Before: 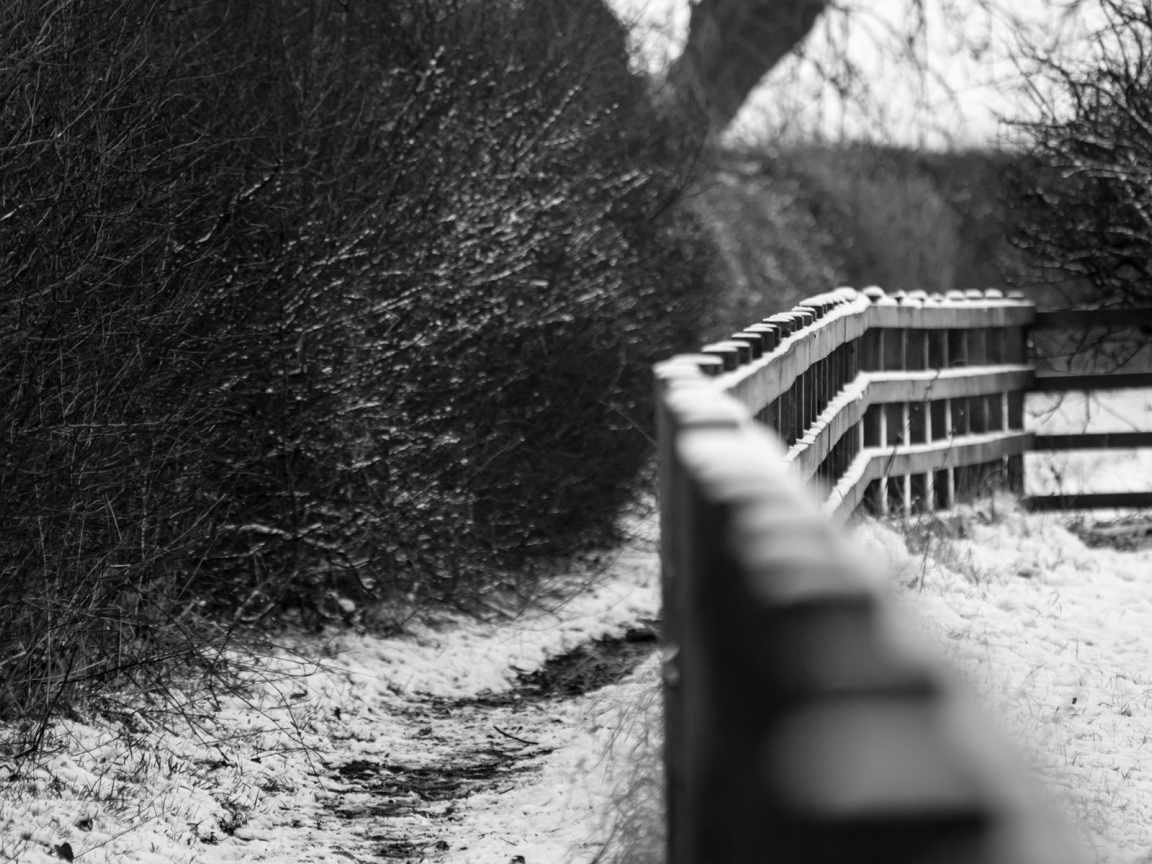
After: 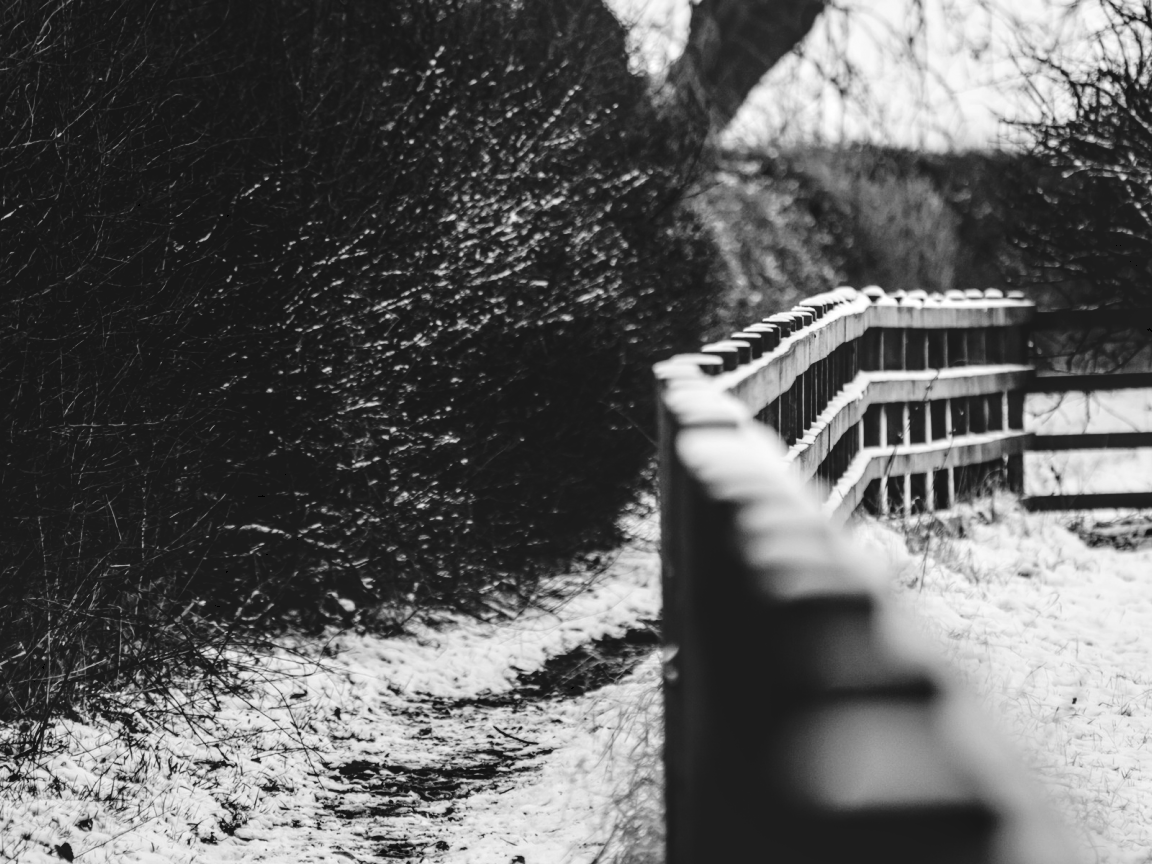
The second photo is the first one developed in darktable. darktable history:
tone curve: curves: ch0 [(0, 0) (0.003, 0.084) (0.011, 0.084) (0.025, 0.084) (0.044, 0.084) (0.069, 0.085) (0.1, 0.09) (0.136, 0.1) (0.177, 0.119) (0.224, 0.144) (0.277, 0.205) (0.335, 0.298) (0.399, 0.417) (0.468, 0.525) (0.543, 0.631) (0.623, 0.72) (0.709, 0.8) (0.801, 0.867) (0.898, 0.934) (1, 1)], color space Lab, linked channels, preserve colors none
local contrast: detail 130%
